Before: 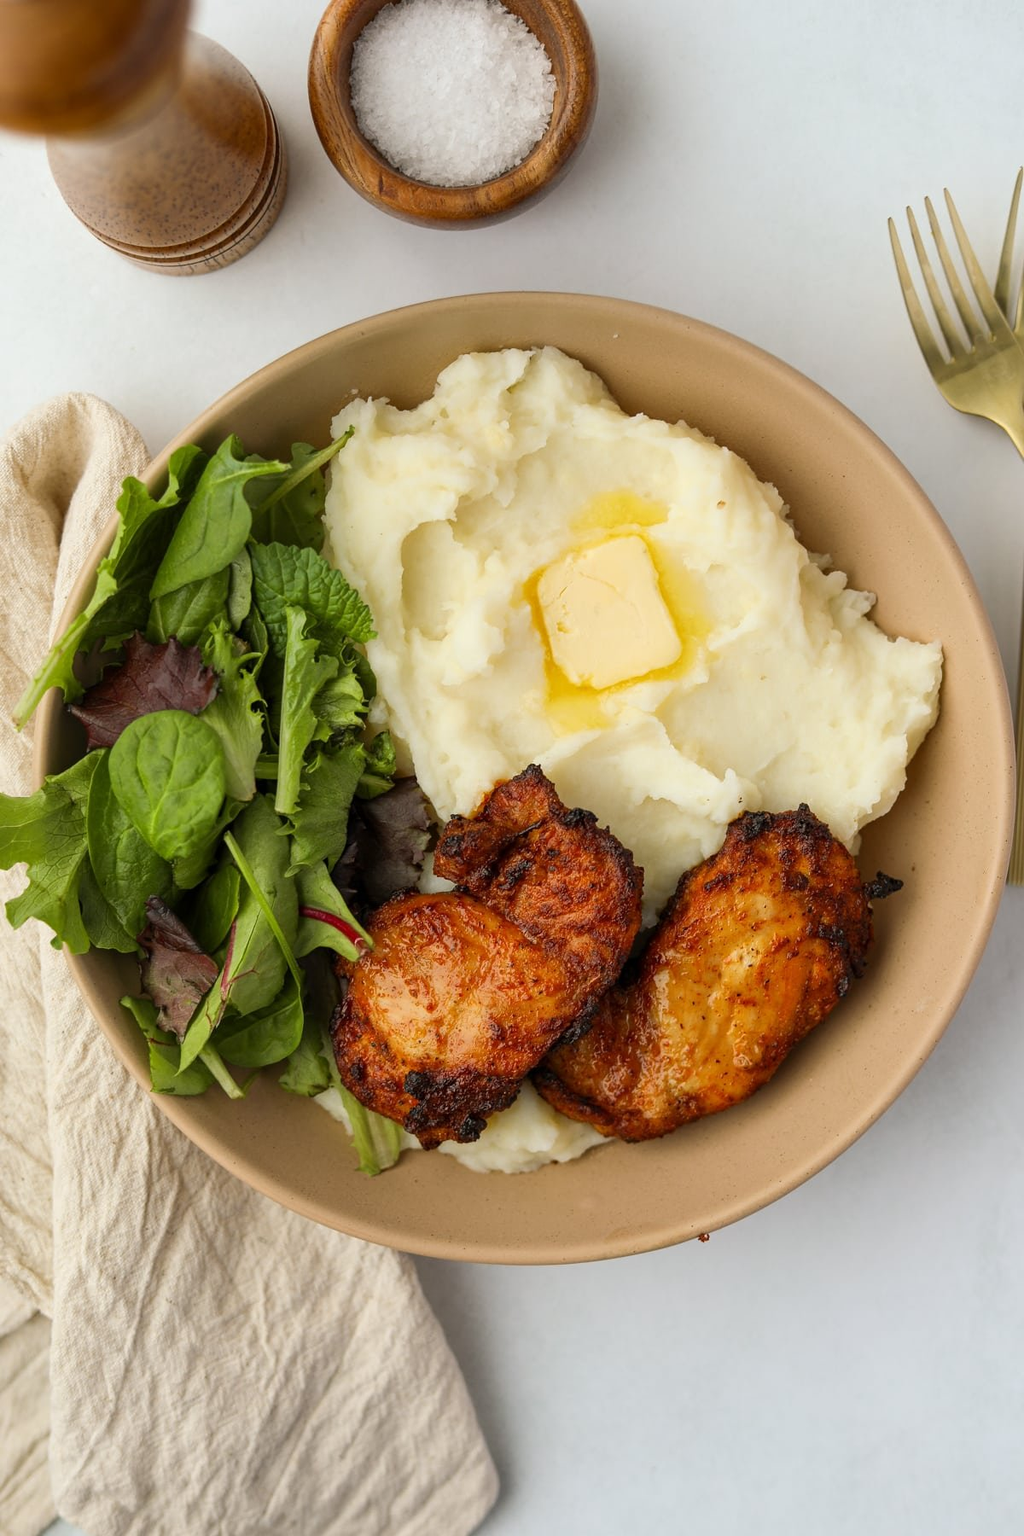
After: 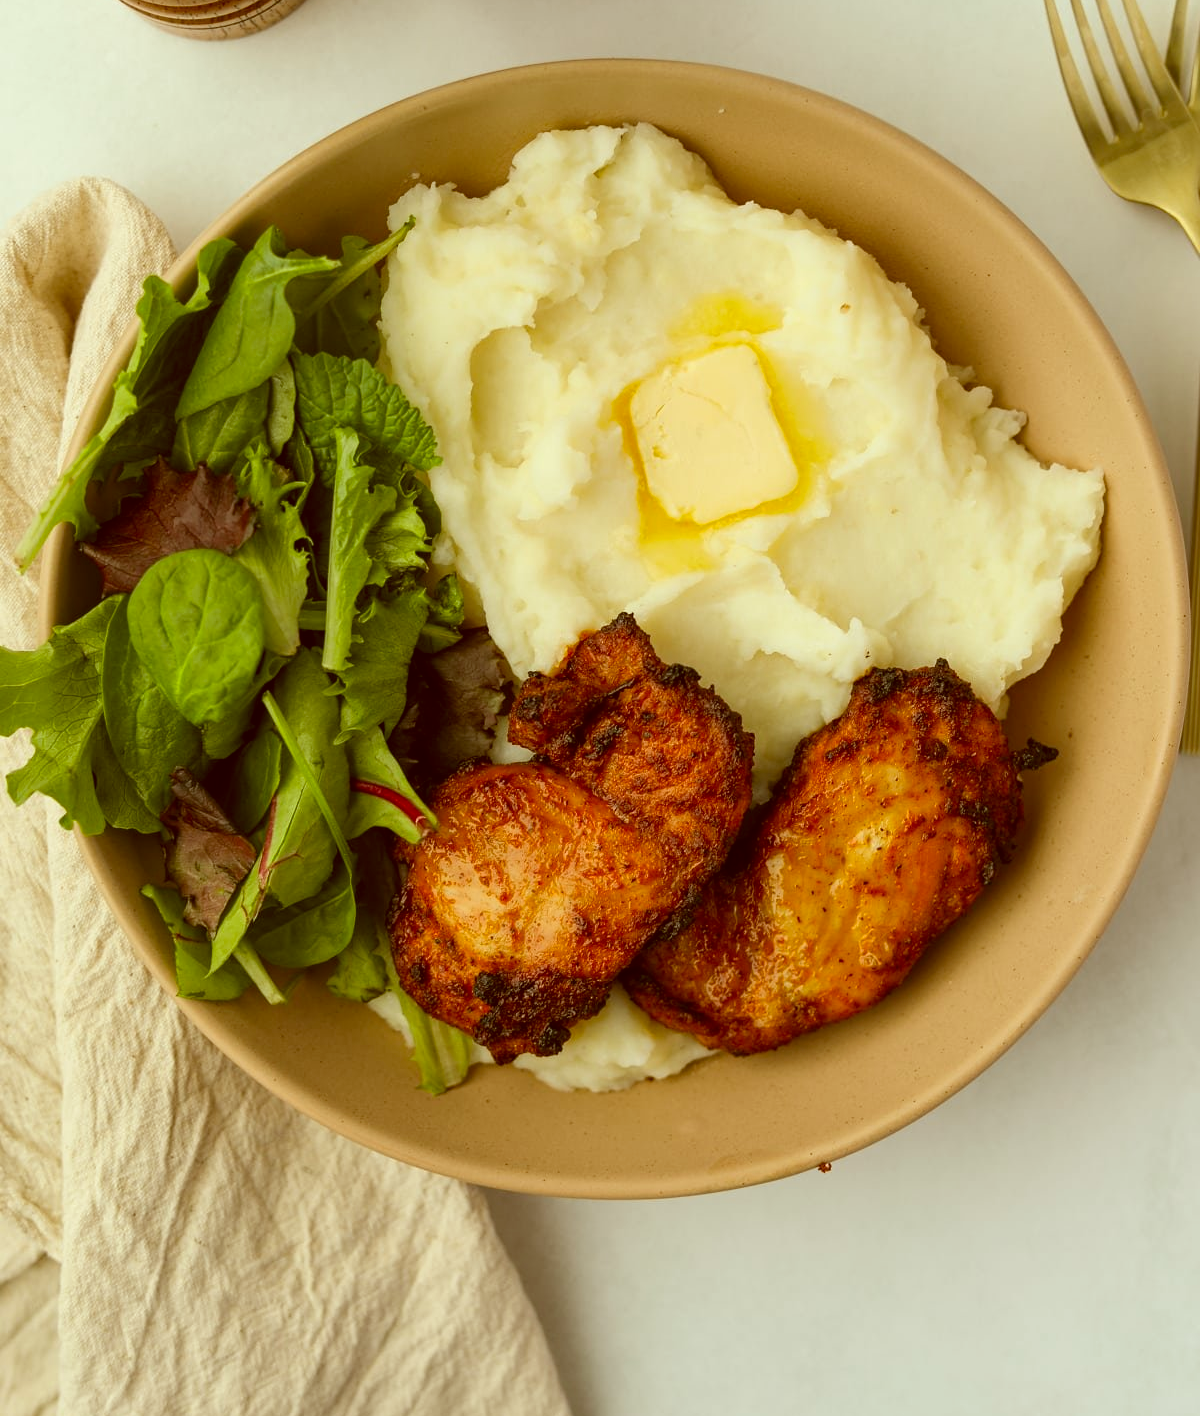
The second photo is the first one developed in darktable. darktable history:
crop and rotate: top 15.774%, bottom 5.506%
color correction: highlights a* -5.3, highlights b* 9.8, shadows a* 9.8, shadows b* 24.26
